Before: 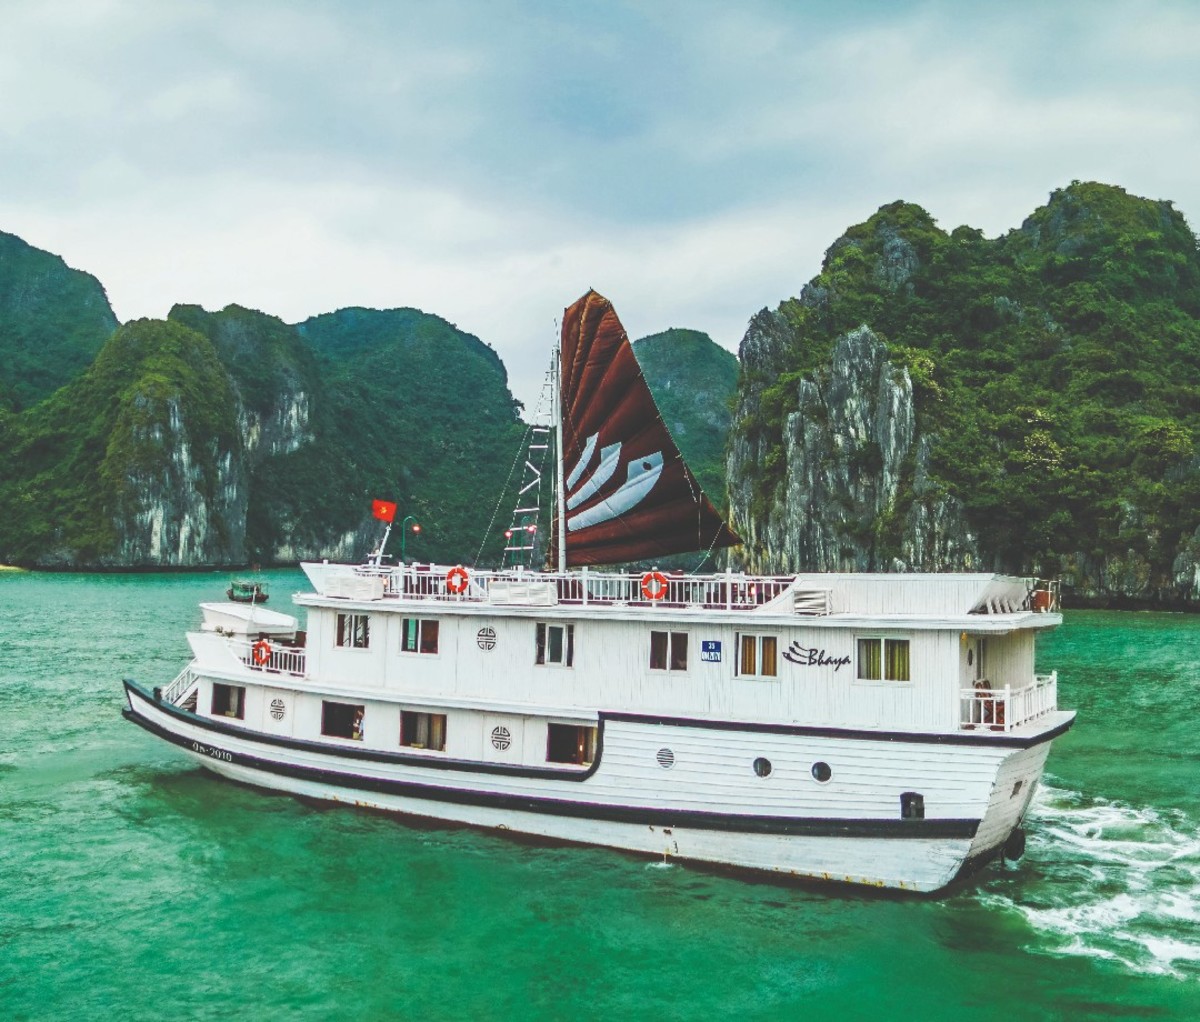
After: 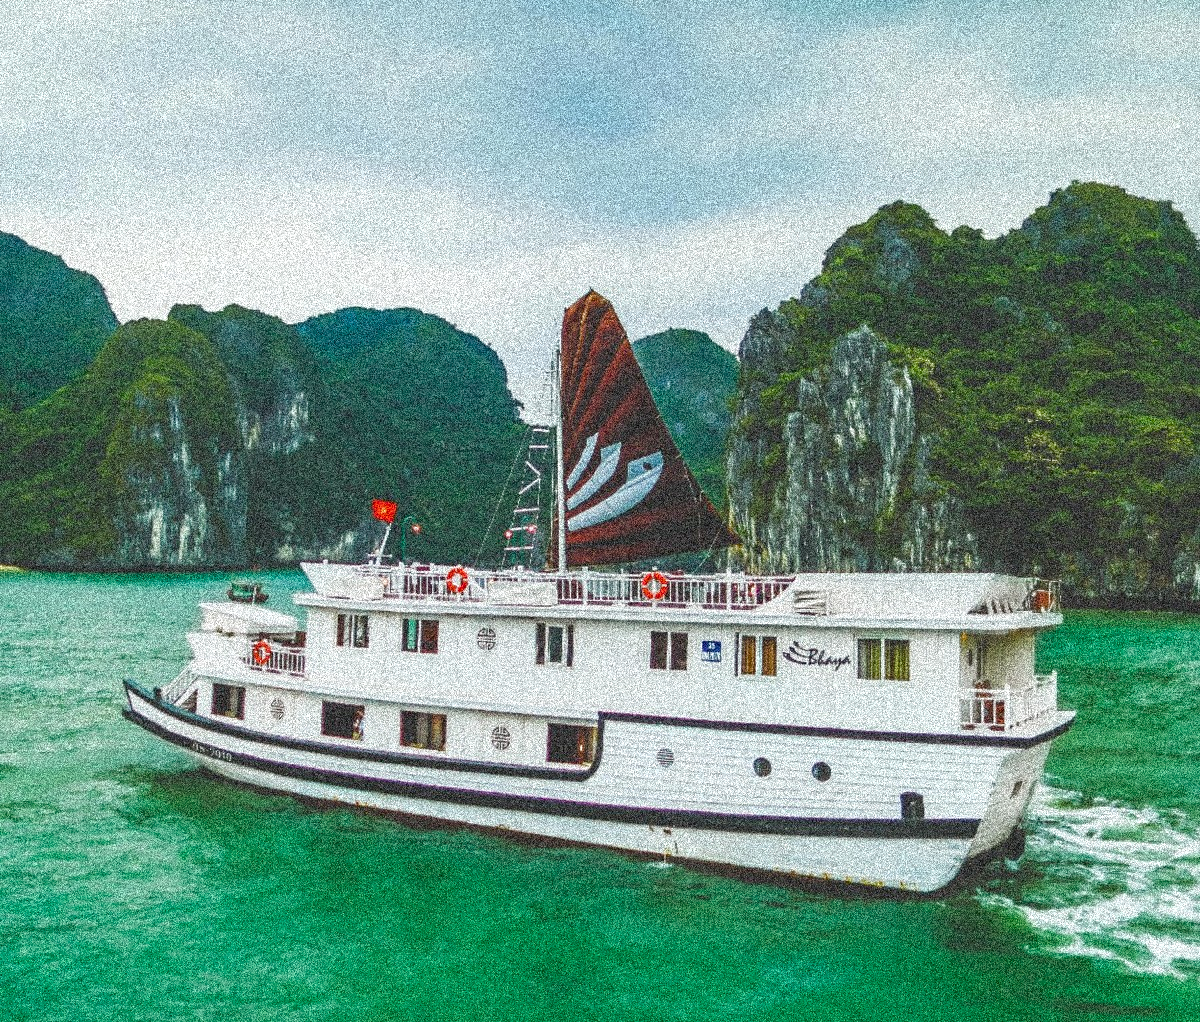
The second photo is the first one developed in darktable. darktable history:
grain: coarseness 3.75 ISO, strength 100%, mid-tones bias 0%
color balance rgb: perceptual saturation grading › global saturation 20%, perceptual saturation grading › highlights -25%, perceptual saturation grading › shadows 25%
